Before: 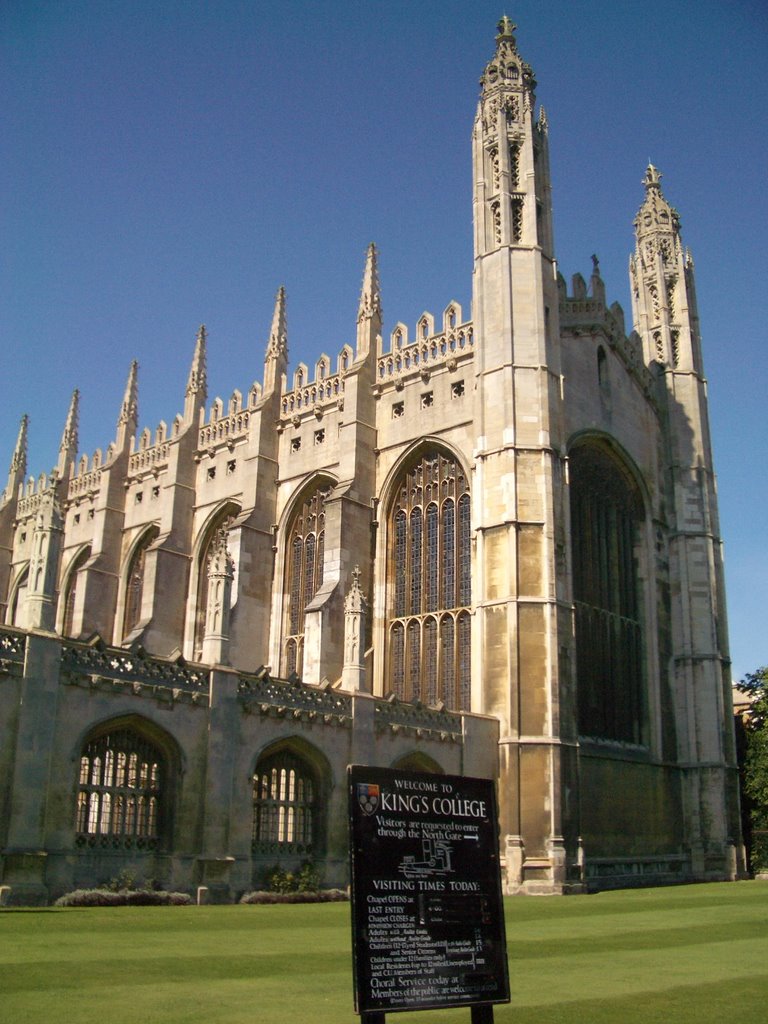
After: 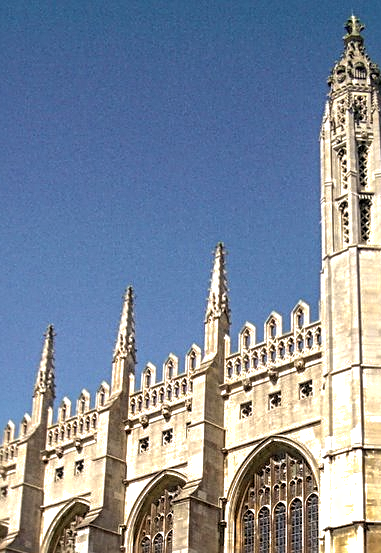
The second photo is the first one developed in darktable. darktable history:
sharpen: radius 2.728
local contrast: detail 160%
crop: left 19.864%, right 30.519%, bottom 45.991%
exposure: black level correction 0.001, compensate exposure bias true, compensate highlight preservation false
color correction: highlights b* -0.039, saturation 0.99
levels: levels [0.055, 0.477, 0.9]
shadows and highlights: on, module defaults
